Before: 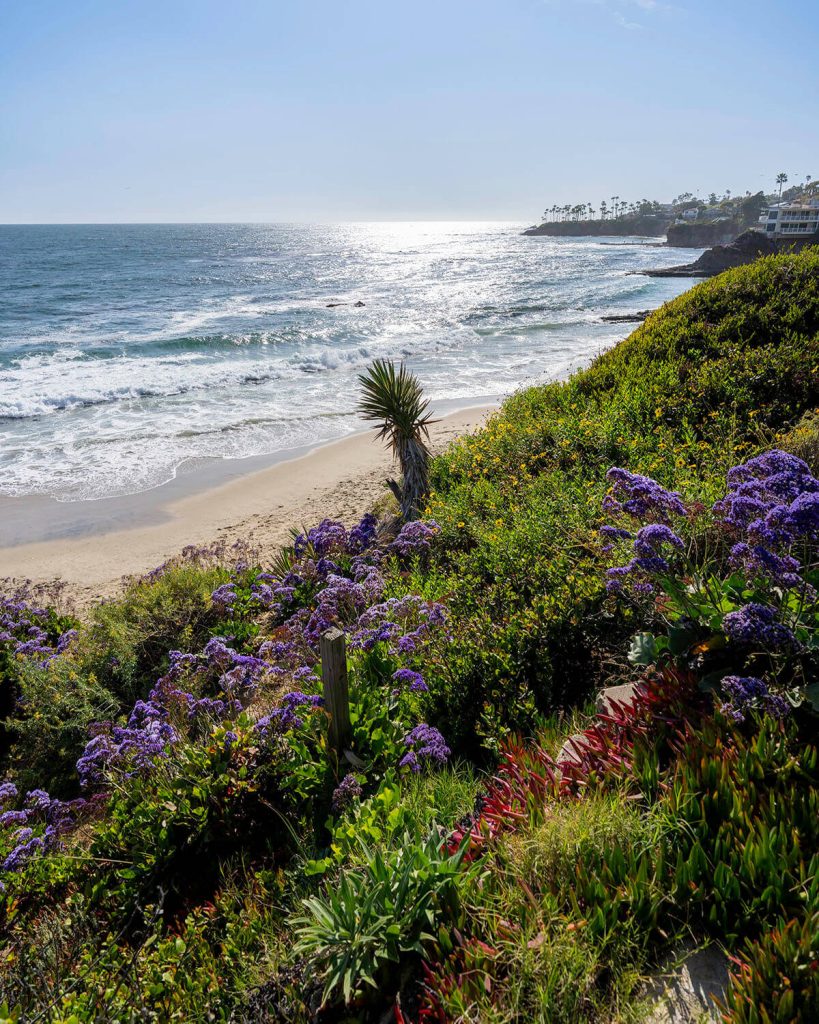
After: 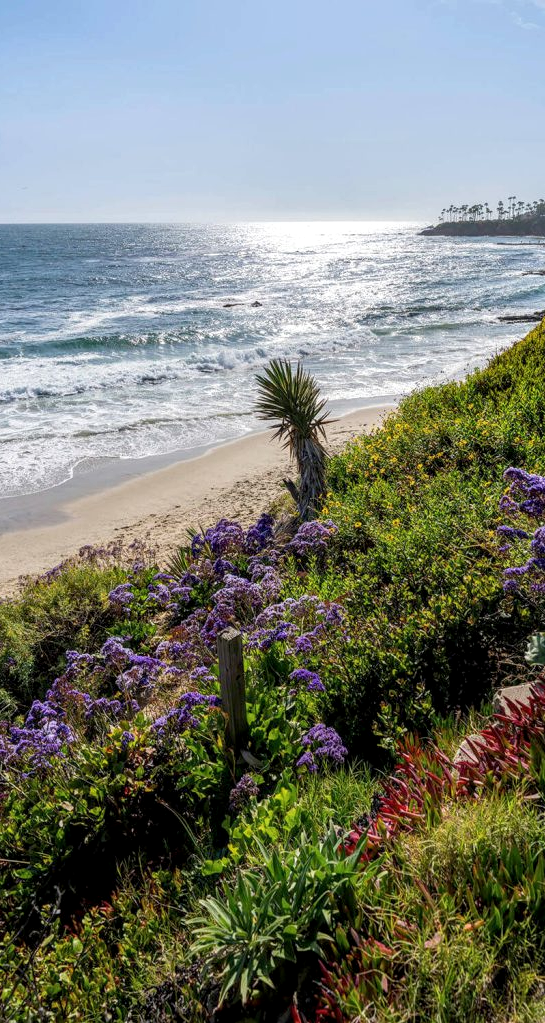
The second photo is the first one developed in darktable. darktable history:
local contrast: on, module defaults
crop and rotate: left 12.673%, right 20.66%
